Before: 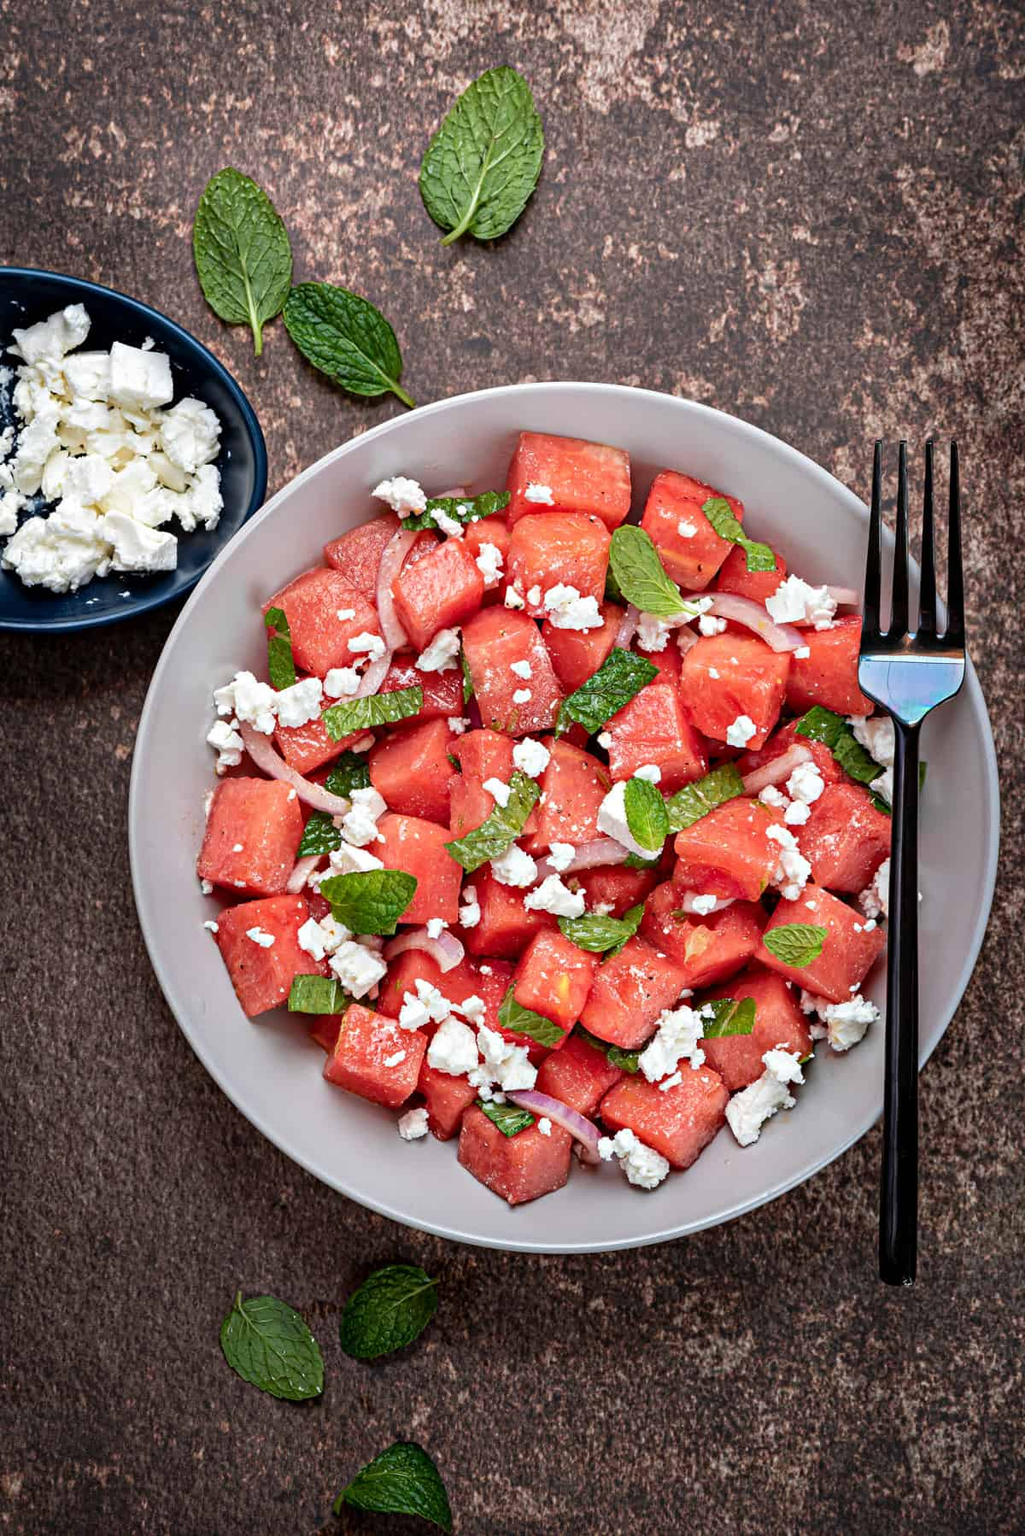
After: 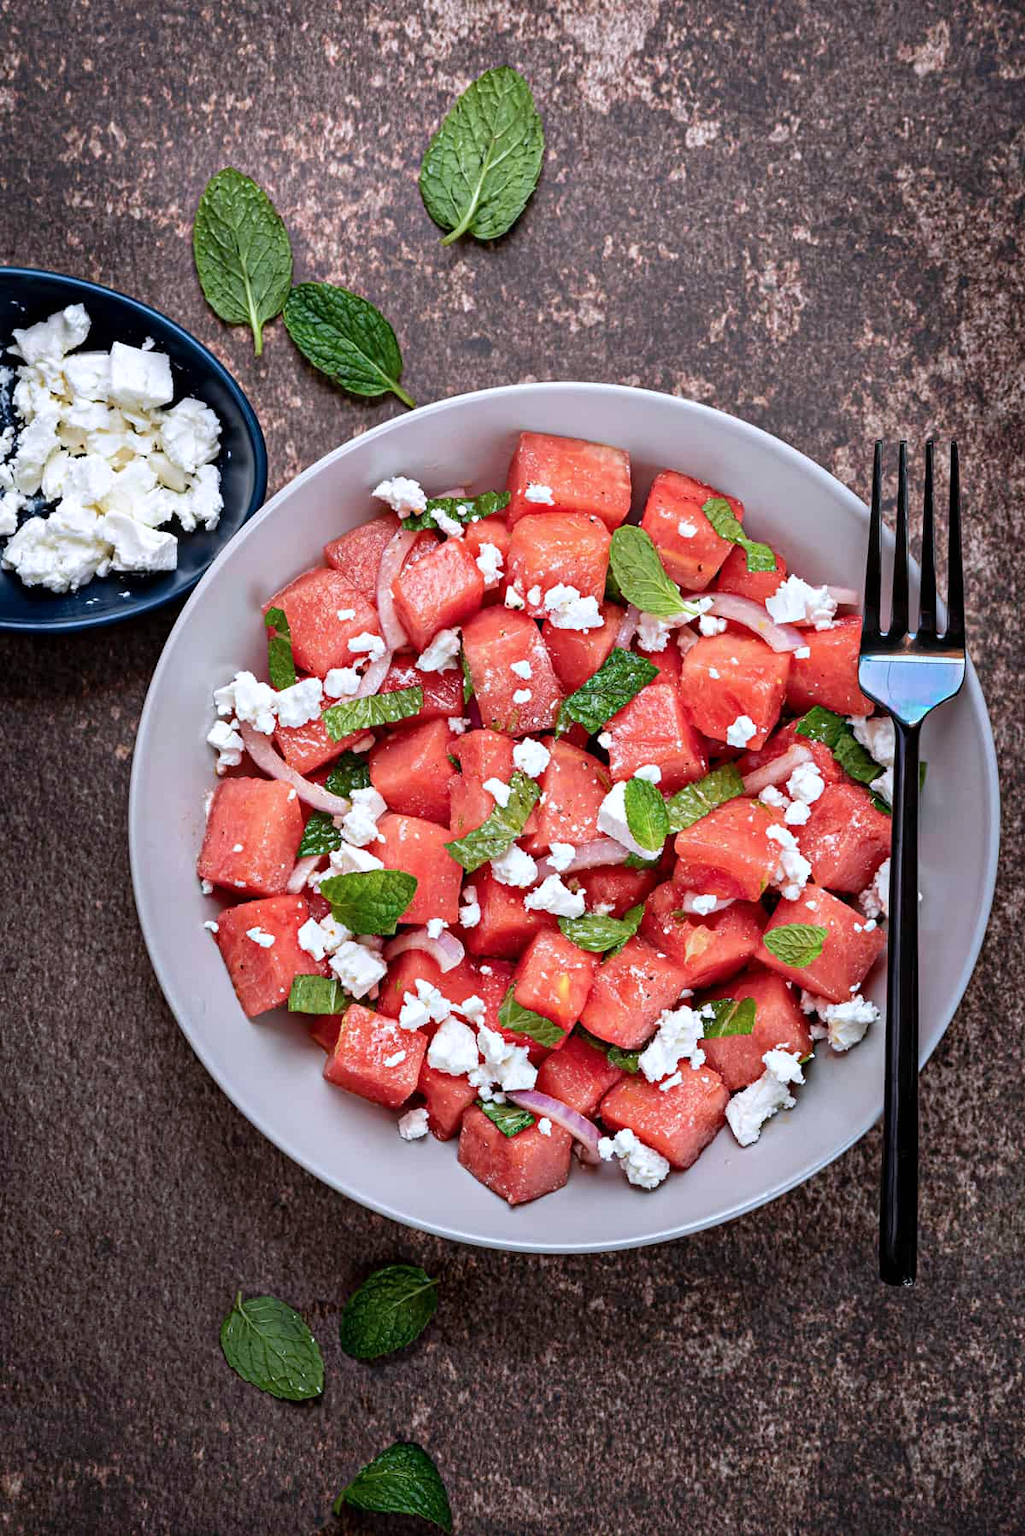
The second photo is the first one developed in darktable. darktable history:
shadows and highlights: radius 335.53, shadows 64.07, highlights 5.35, compress 87.94%, soften with gaussian
color calibration: illuminant as shot in camera, x 0.358, y 0.373, temperature 4628.91 K
